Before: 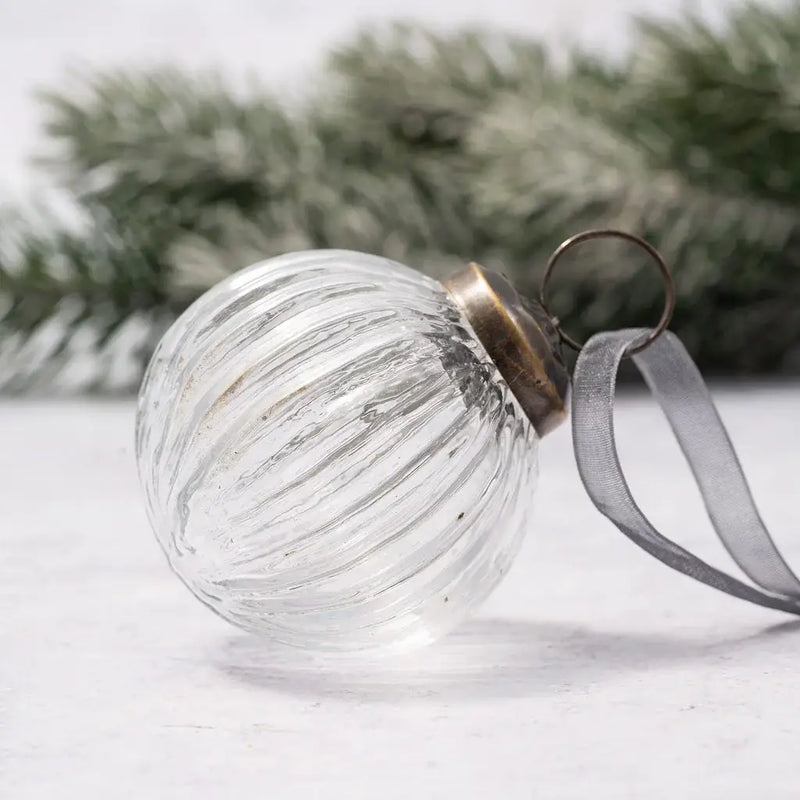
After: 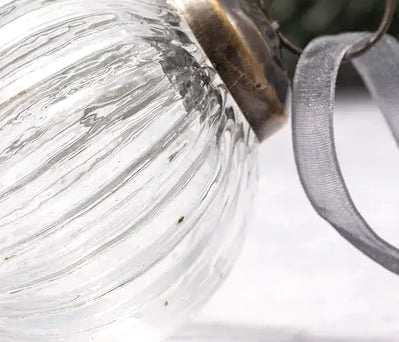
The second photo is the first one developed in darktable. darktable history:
crop: left 35.078%, top 37.12%, right 15.039%, bottom 20.054%
exposure: exposure 0.2 EV, compensate highlight preservation false
